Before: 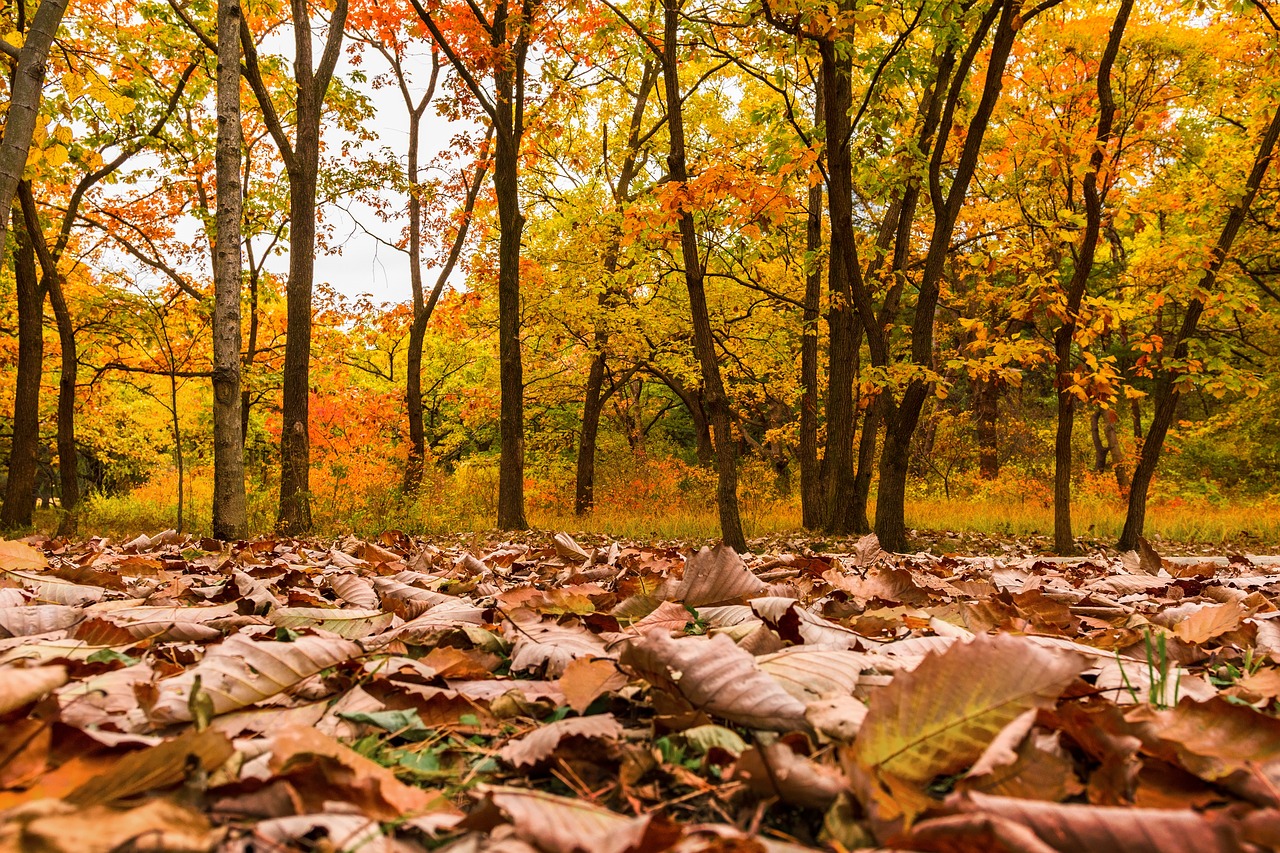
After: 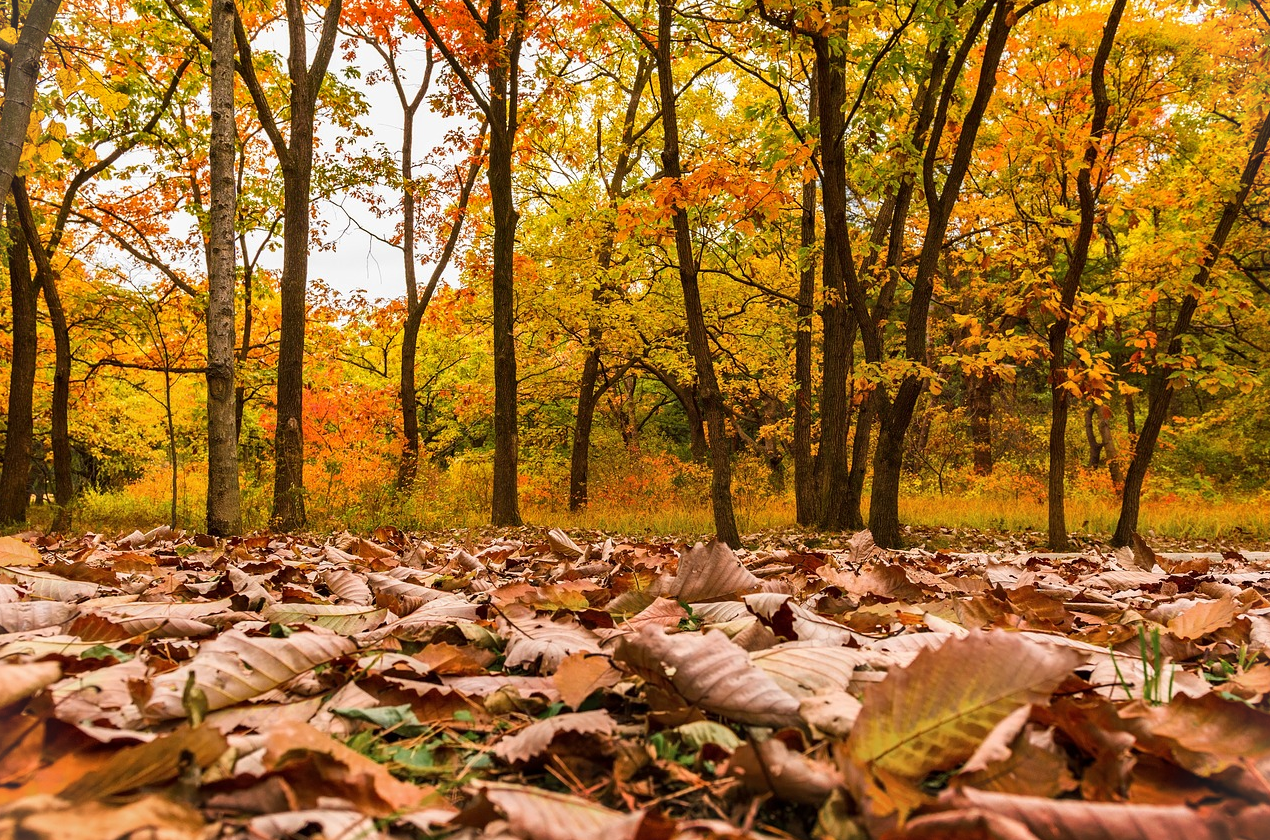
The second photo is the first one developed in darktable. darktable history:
shadows and highlights: highlights color adjustment 56.35%, low approximation 0.01, soften with gaussian
crop: left 0.485%, top 0.541%, right 0.239%, bottom 0.924%
vignetting: fall-off start 100.46%, brightness 0.064, saturation -0.001
